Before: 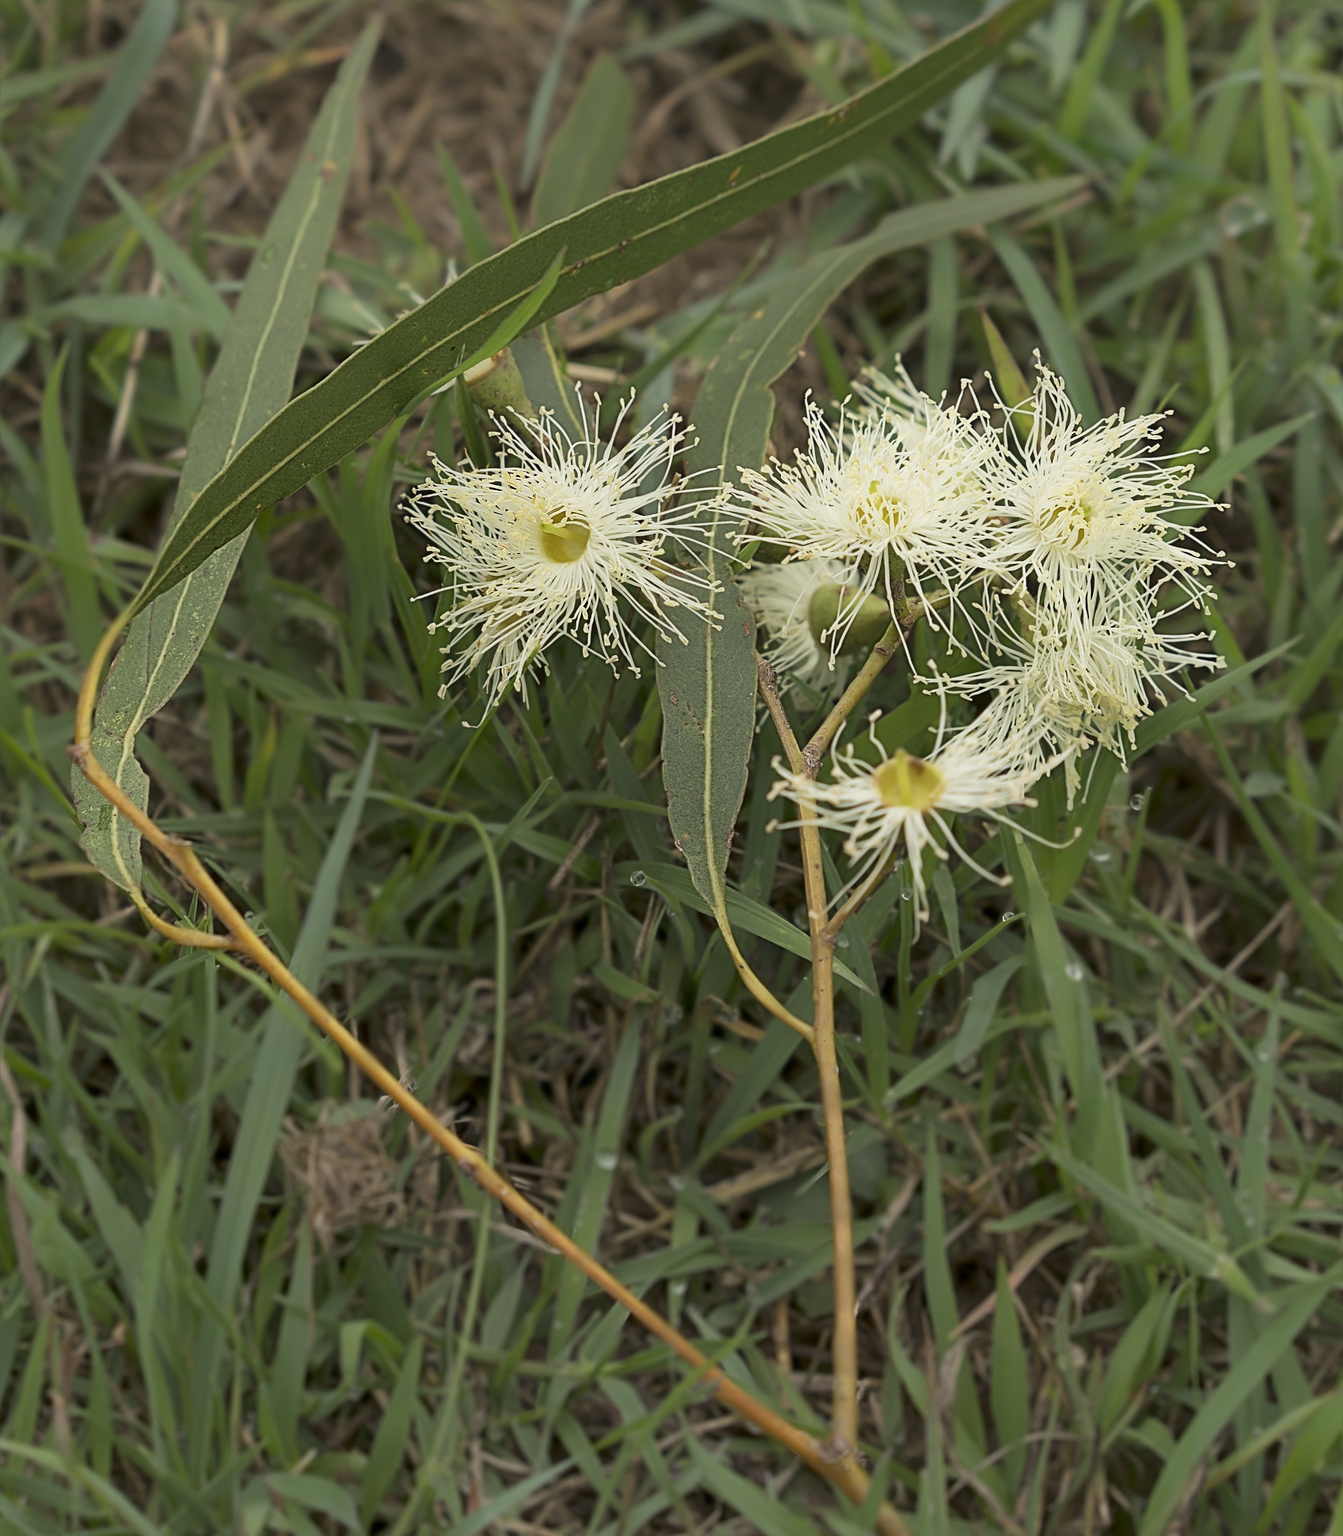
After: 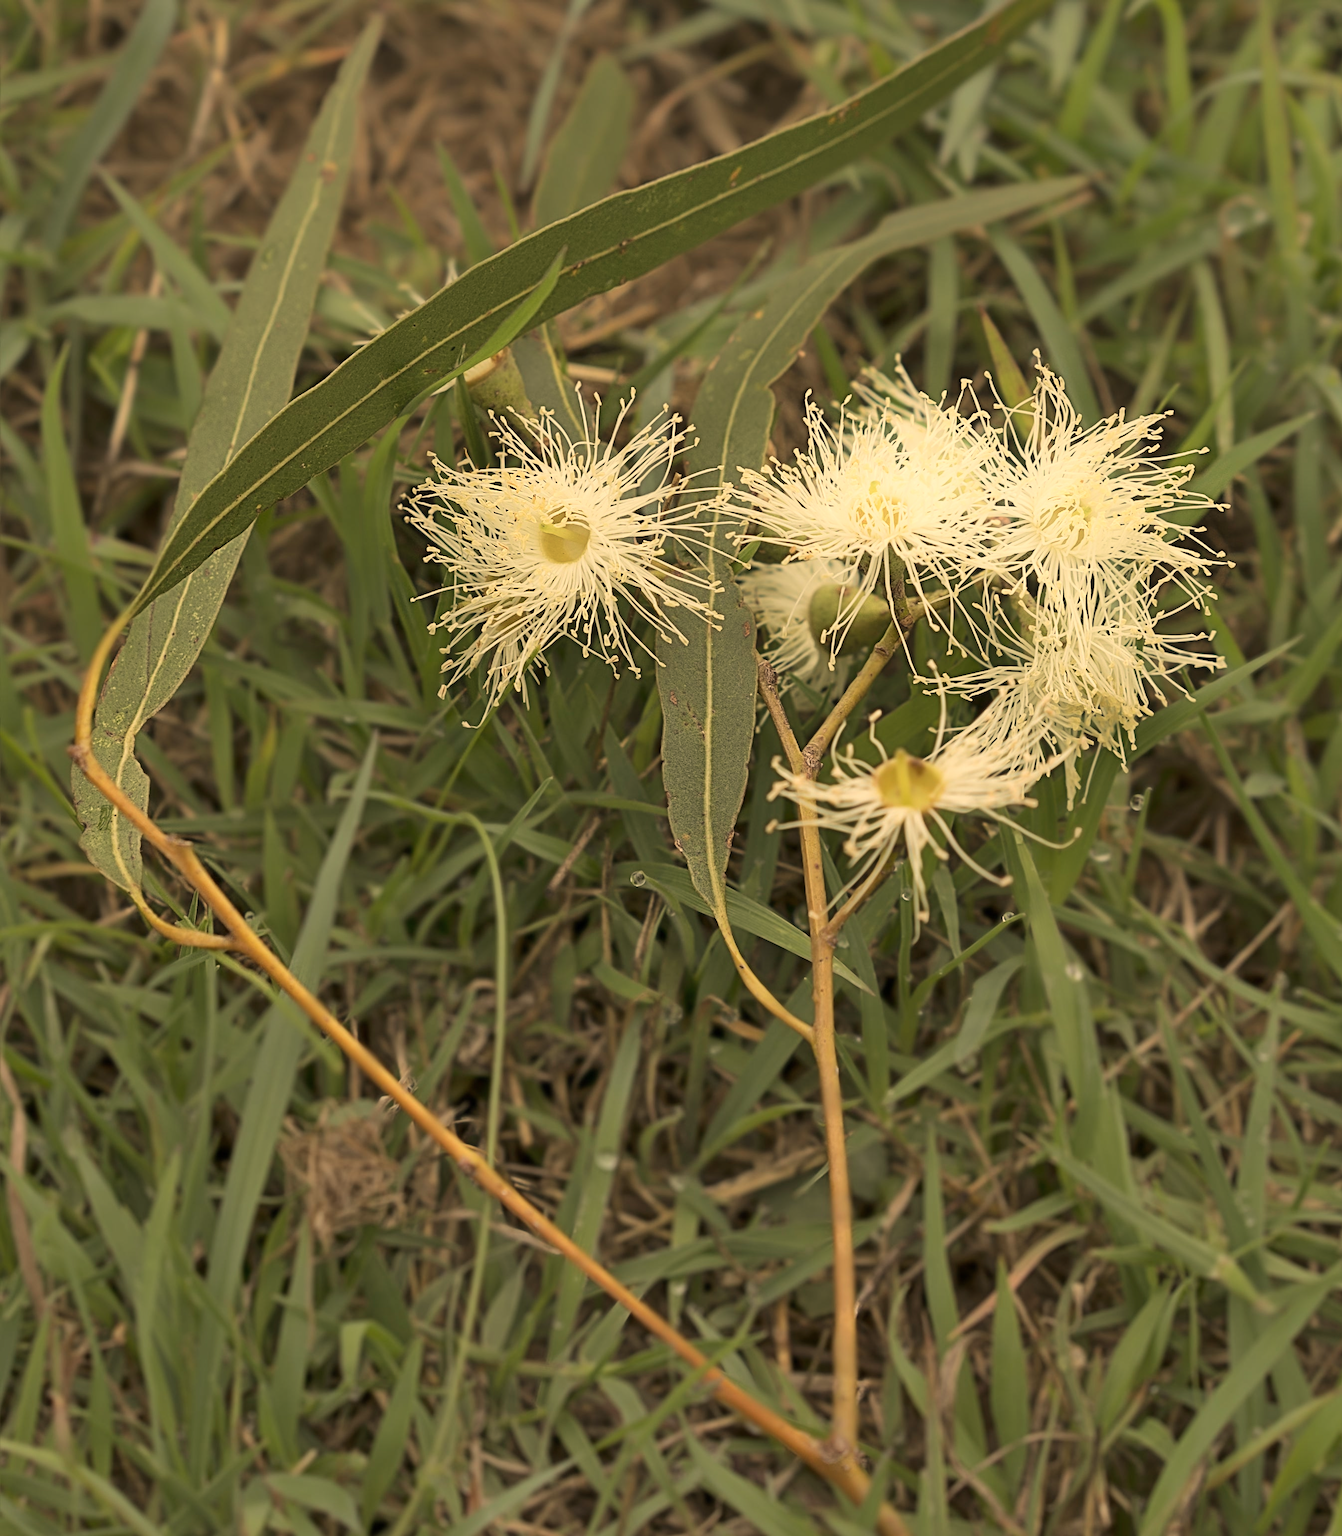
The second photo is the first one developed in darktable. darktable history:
shadows and highlights: highlights 70.7, soften with gaussian
white balance: red 1.138, green 0.996, blue 0.812
